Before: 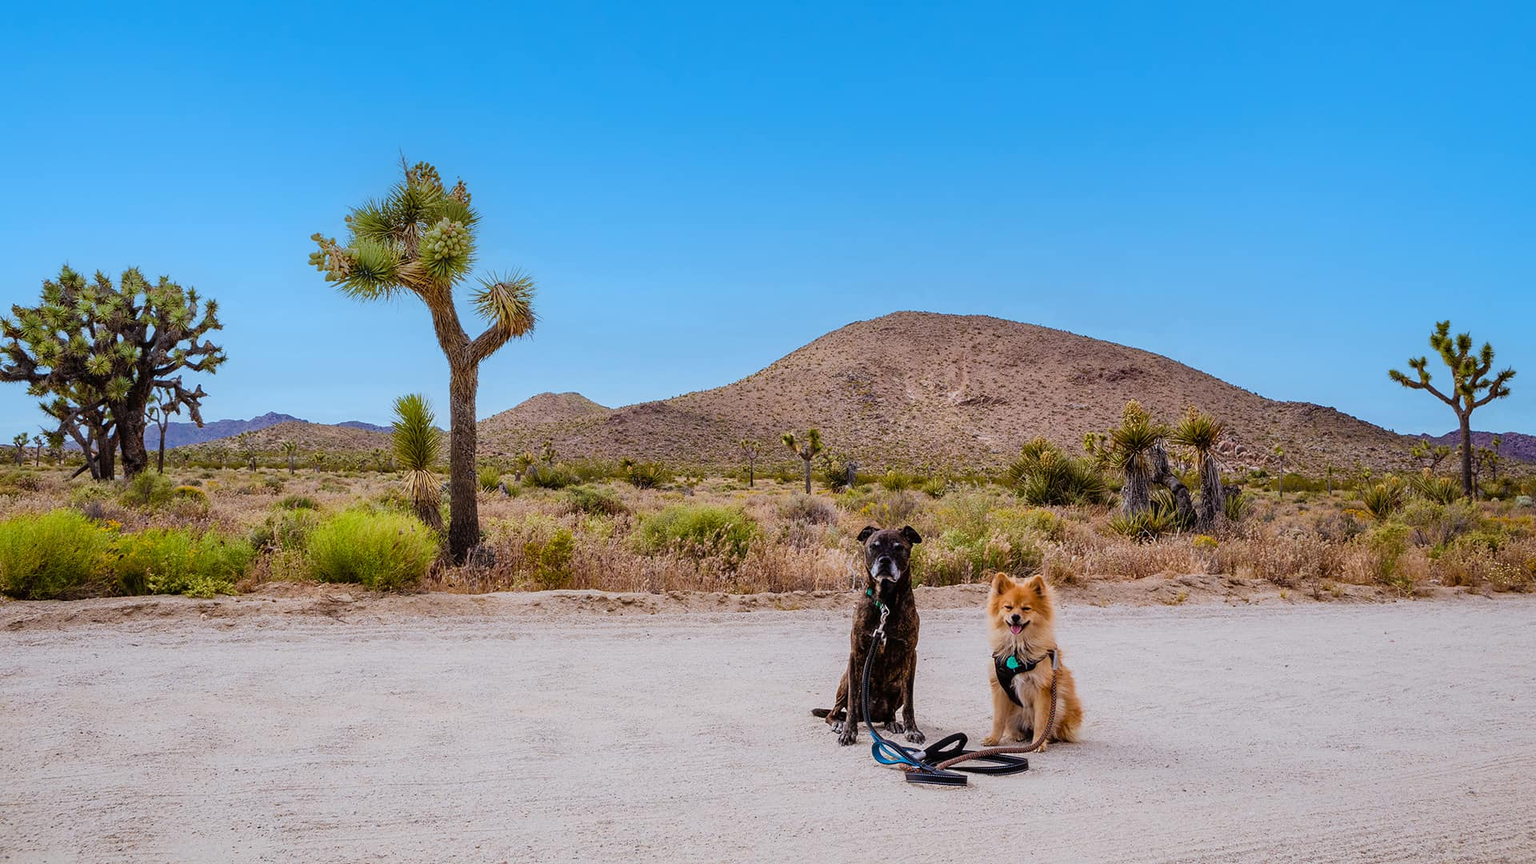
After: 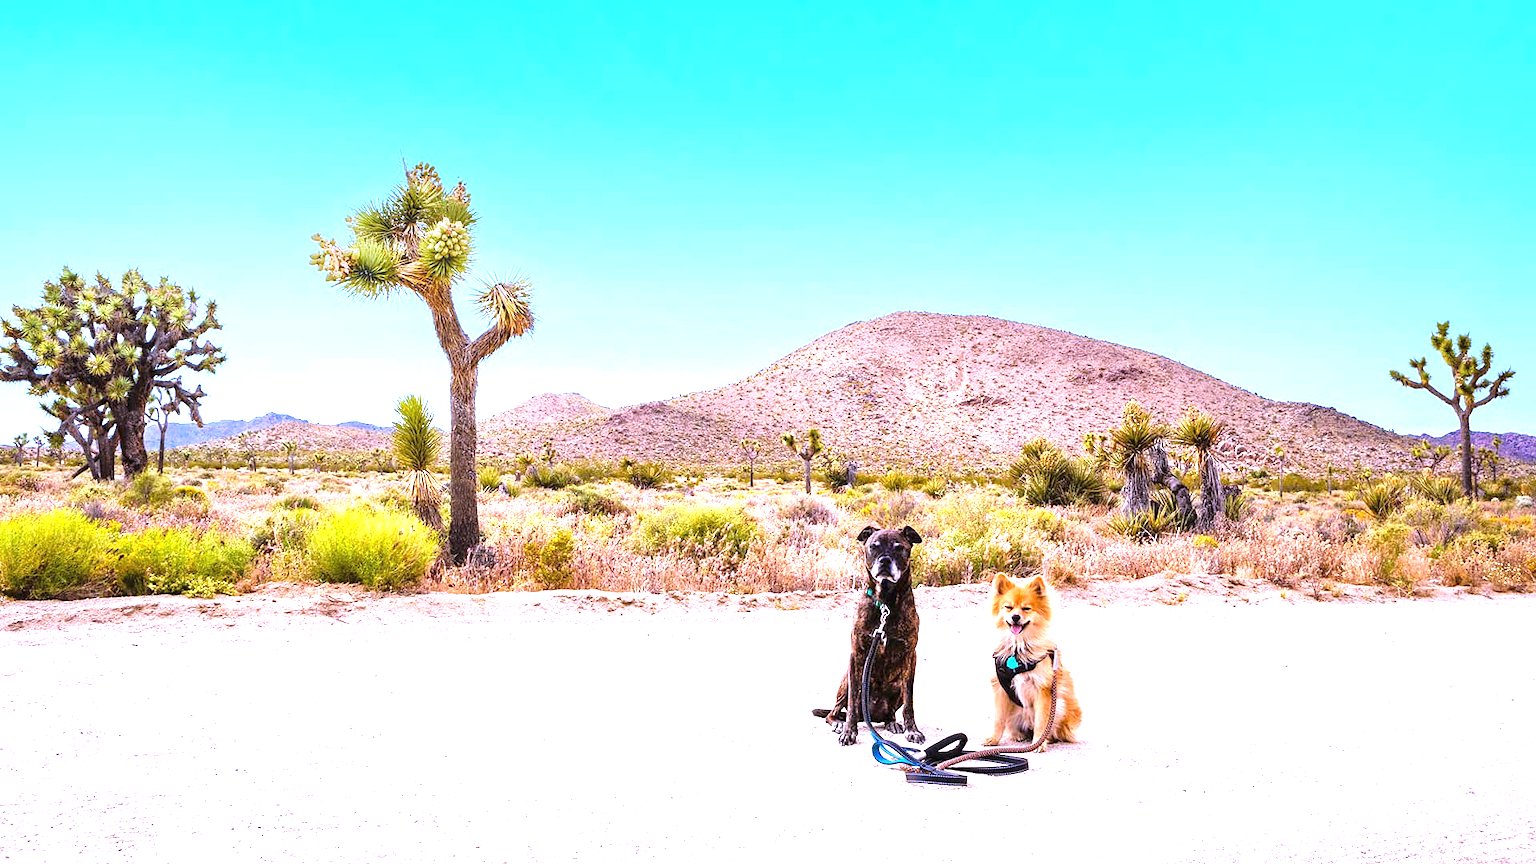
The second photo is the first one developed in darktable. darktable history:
exposure: black level correction 0, exposure 1.75 EV, compensate exposure bias true, compensate highlight preservation false
white balance: red 1.042, blue 1.17
